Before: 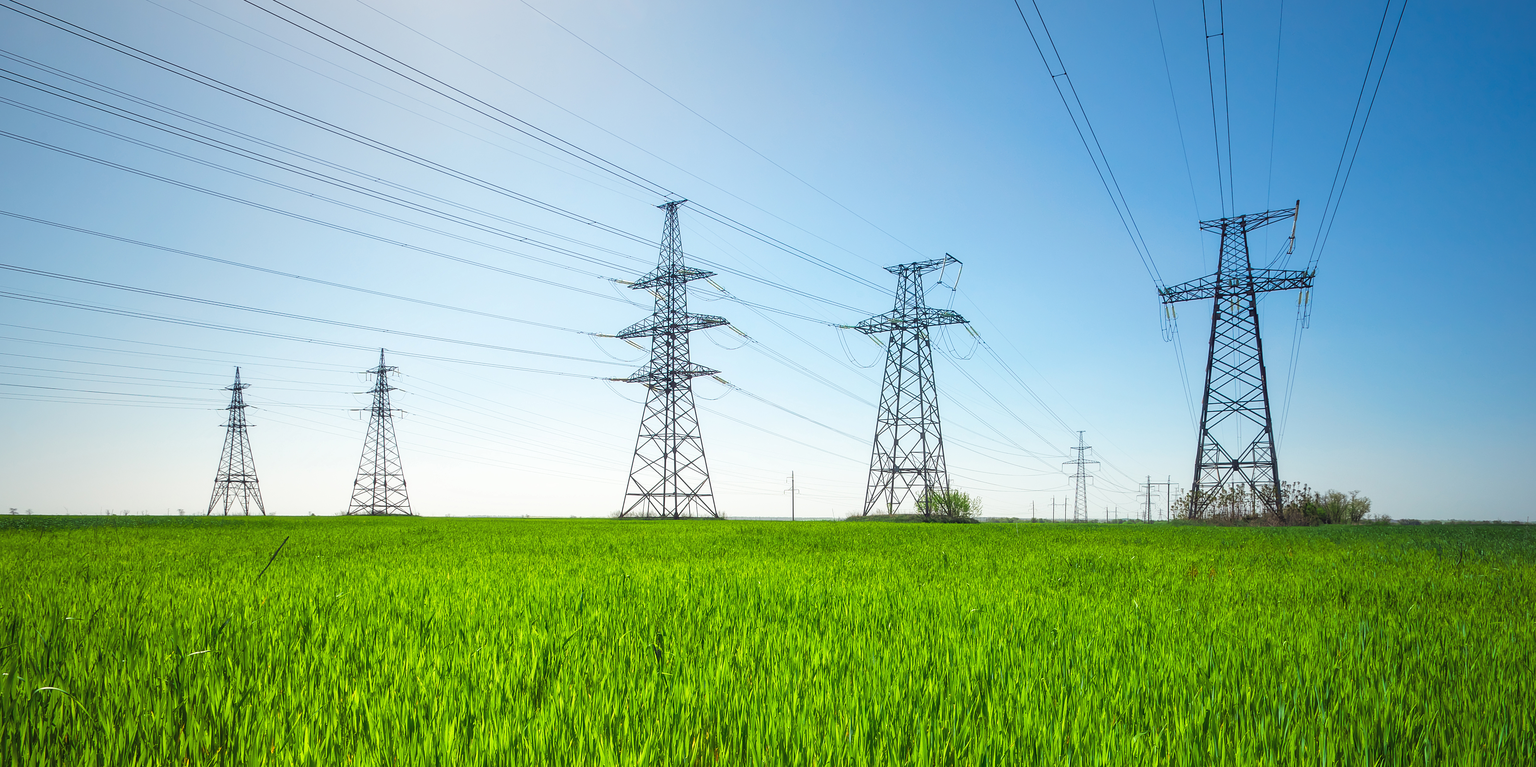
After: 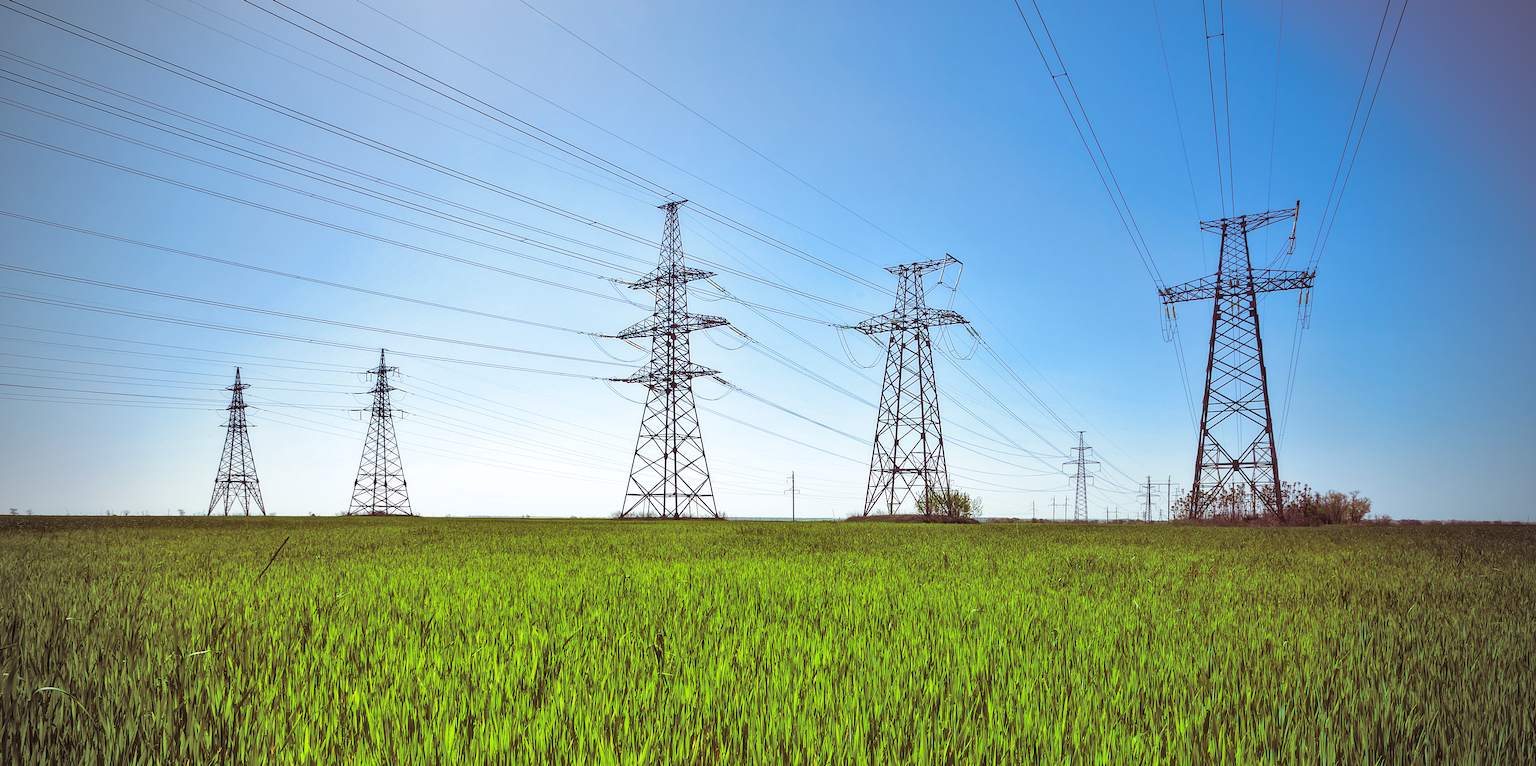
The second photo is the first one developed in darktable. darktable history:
shadows and highlights: shadows color adjustment 97.66%, soften with gaussian
split-toning: on, module defaults
vignetting: width/height ratio 1.094
white balance: red 0.954, blue 1.079
